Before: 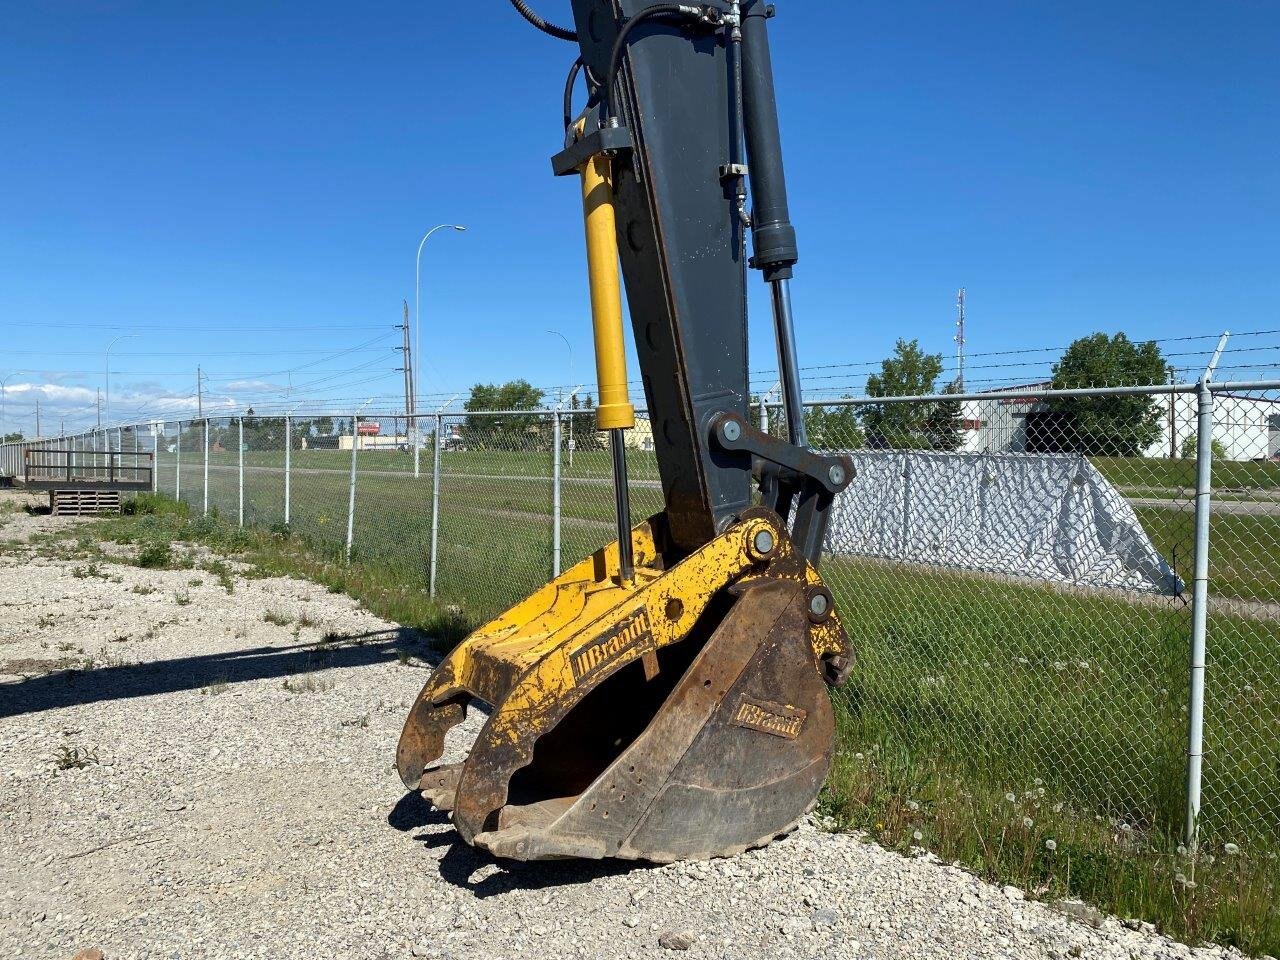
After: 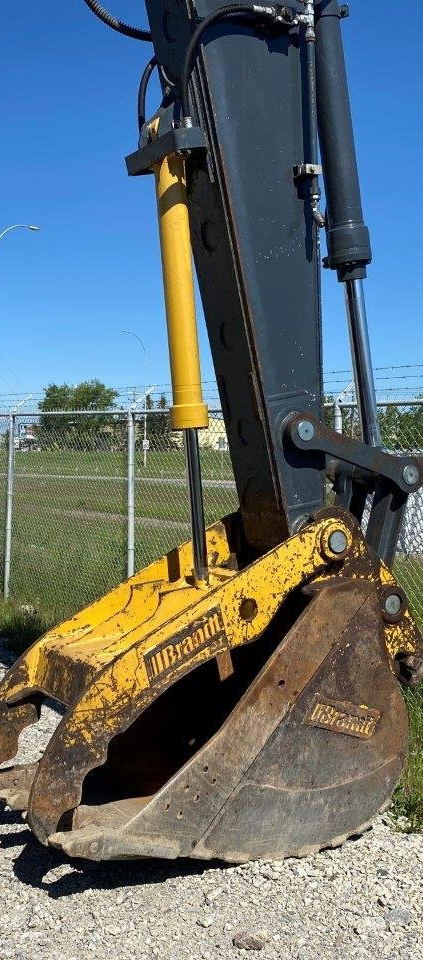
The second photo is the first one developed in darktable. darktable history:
crop: left 33.304%, right 33.587%
